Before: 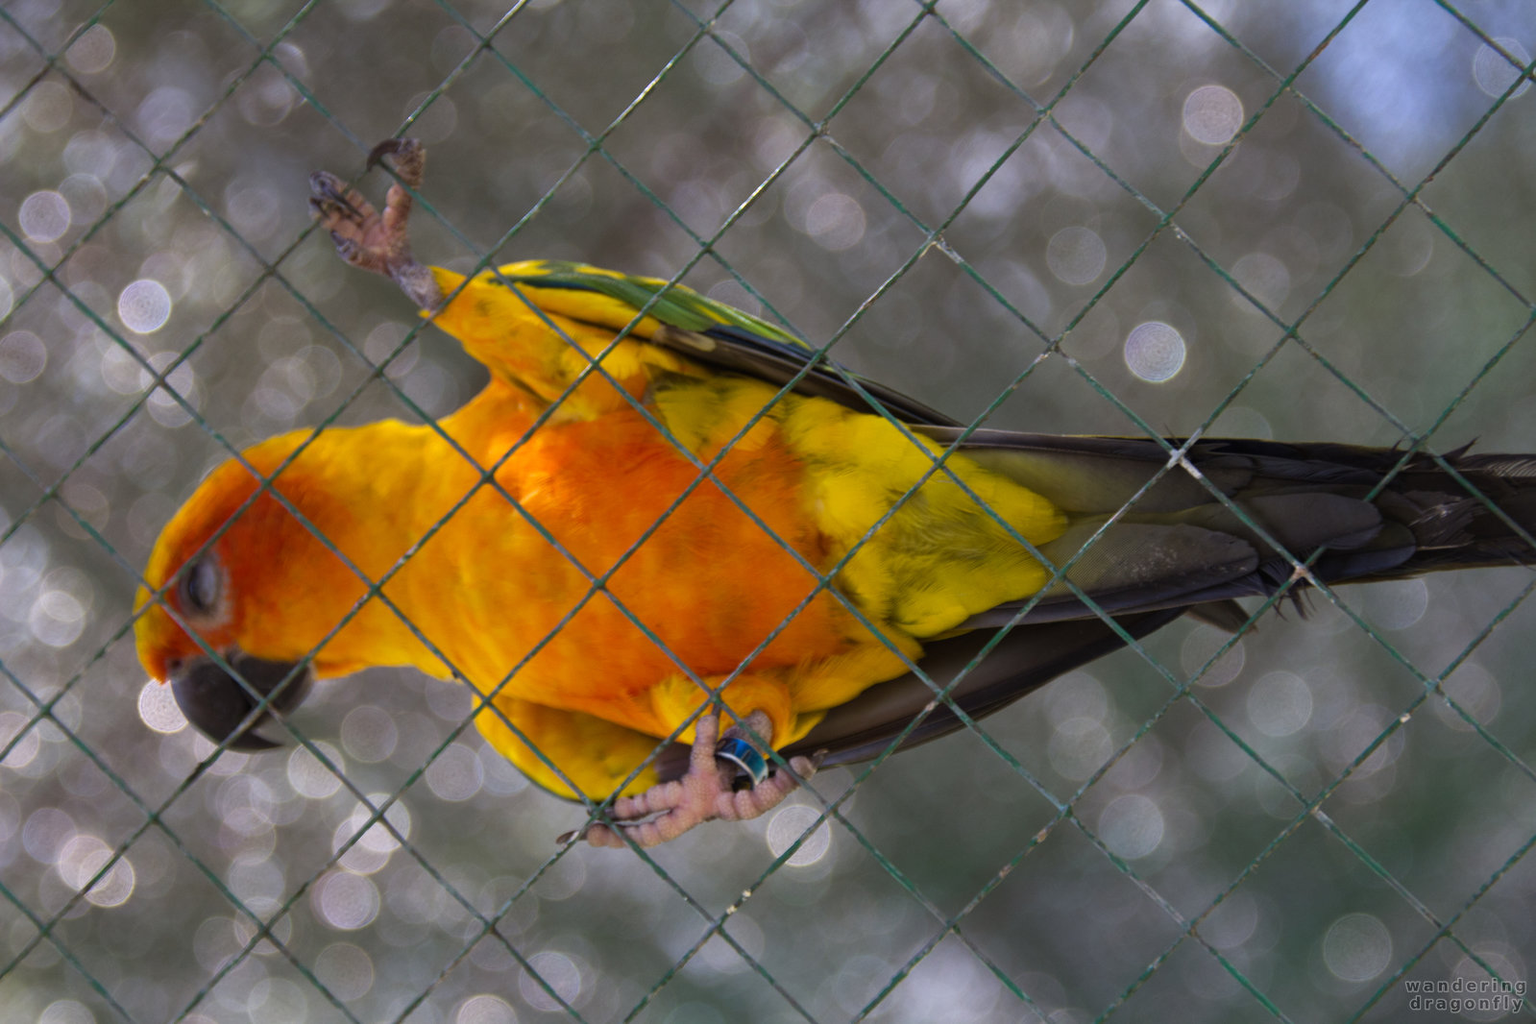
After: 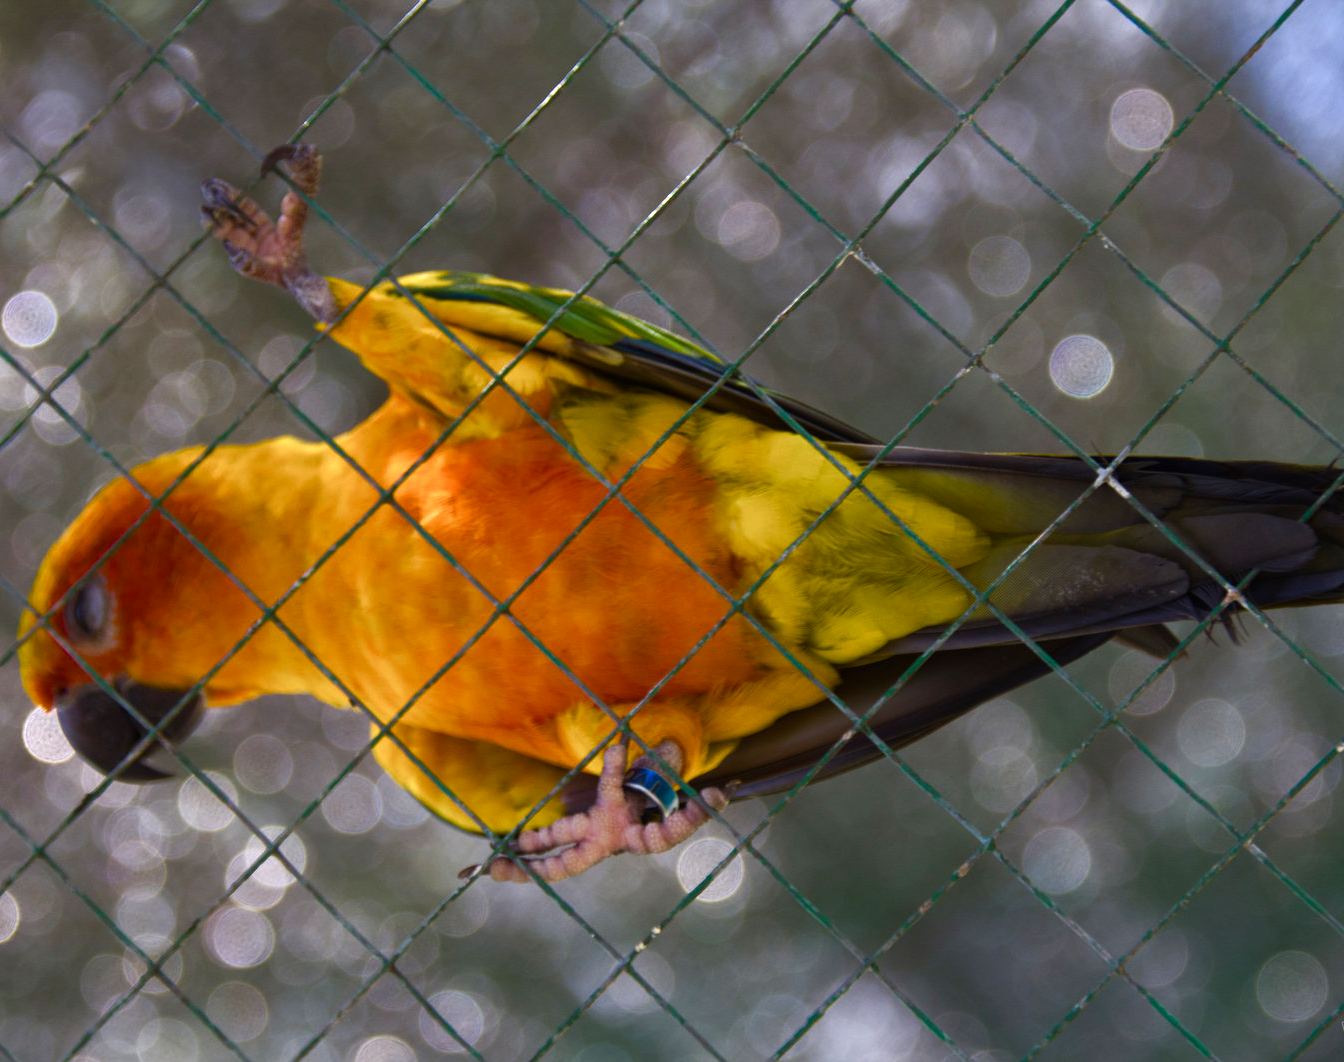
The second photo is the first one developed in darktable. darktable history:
color balance rgb: perceptual saturation grading › highlights -29.58%, perceptual saturation grading › mid-tones 29.47%, perceptual saturation grading › shadows 59.73%, perceptual brilliance grading › global brilliance -17.79%, perceptual brilliance grading › highlights 28.73%, global vibrance 15.44%
crop: left 7.598%, right 7.873%
